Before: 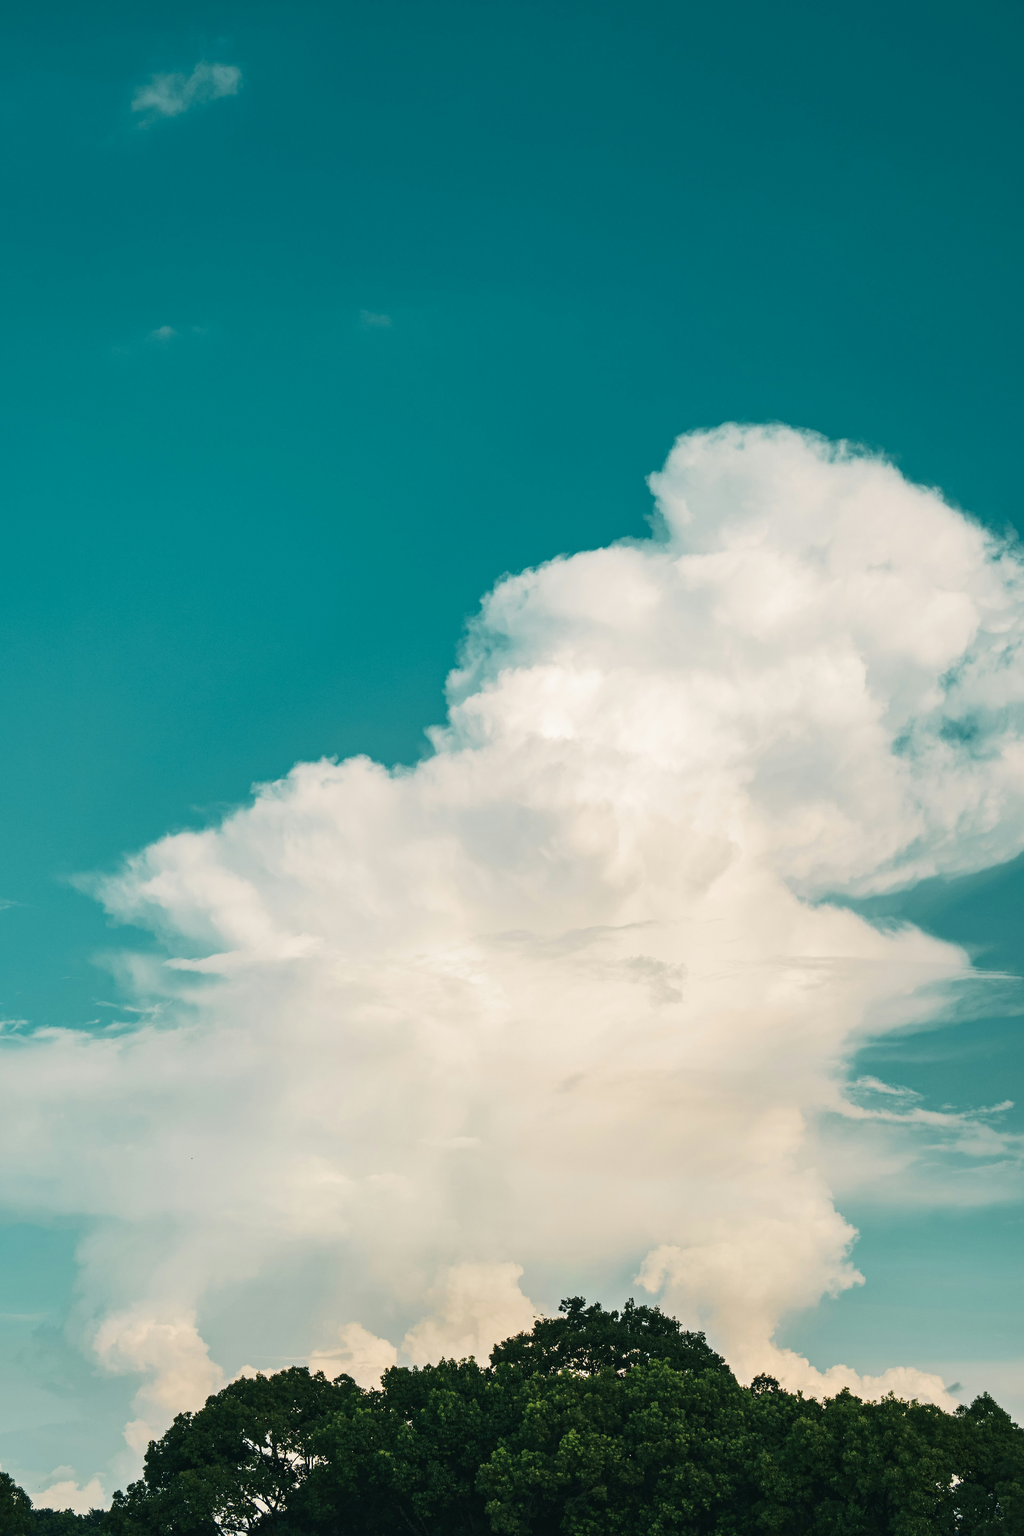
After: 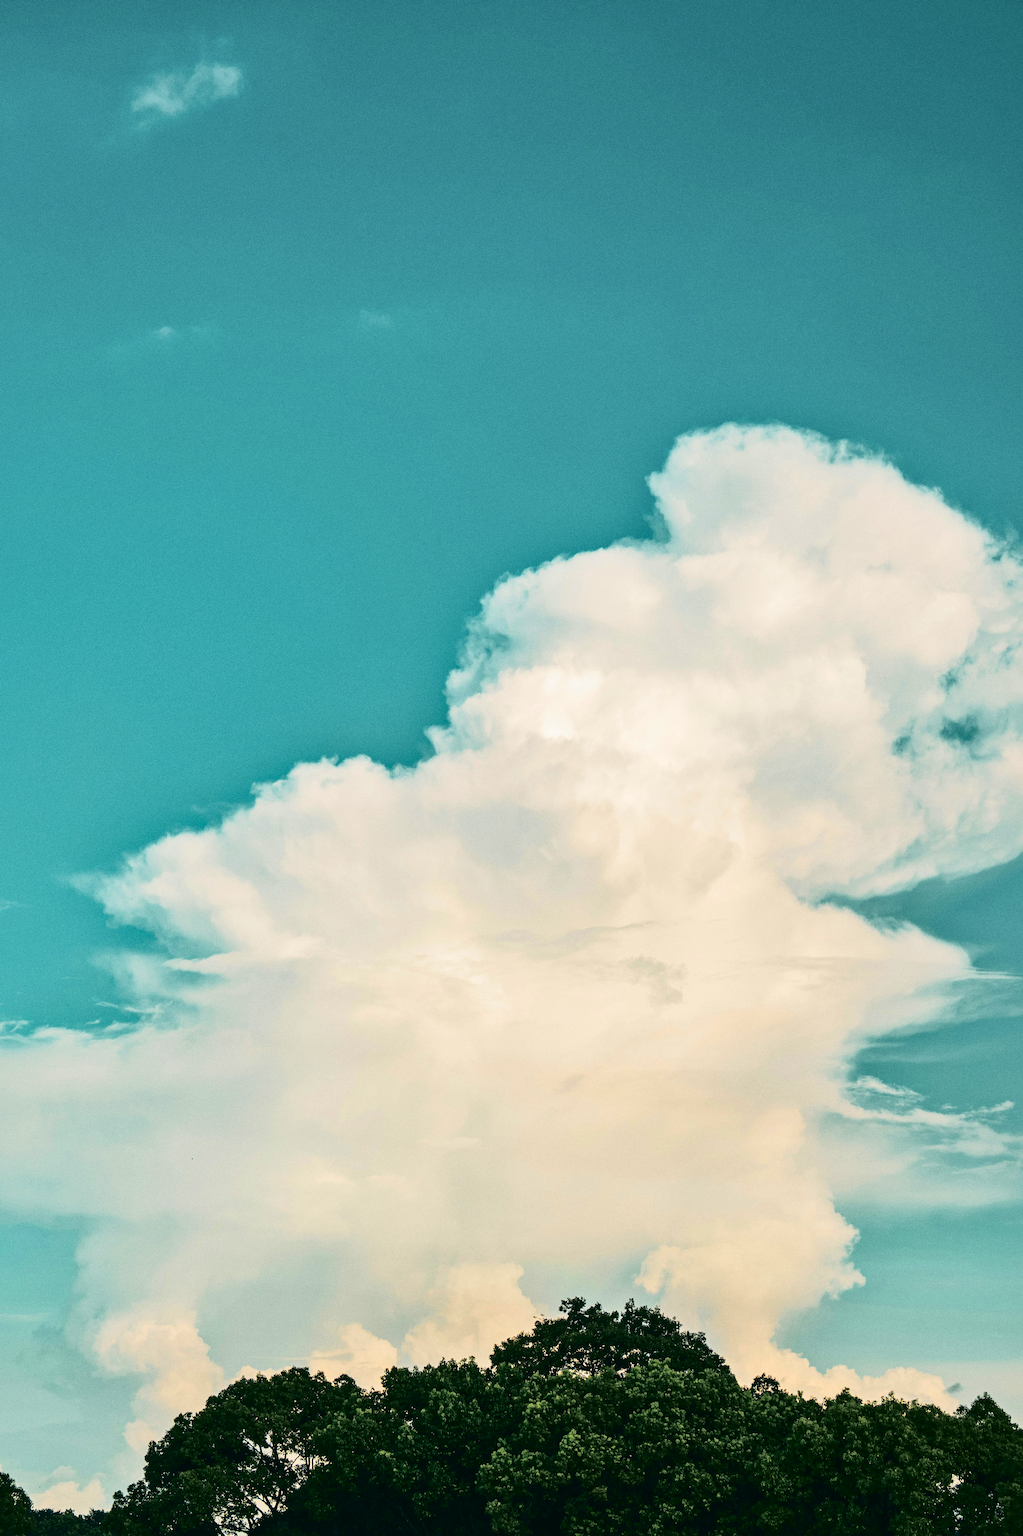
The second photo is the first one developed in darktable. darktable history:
shadows and highlights: shadows 40, highlights -60
grain: coarseness 0.09 ISO
tone curve: curves: ch0 [(0, 0) (0.003, 0.001) (0.011, 0.004) (0.025, 0.009) (0.044, 0.016) (0.069, 0.025) (0.1, 0.036) (0.136, 0.059) (0.177, 0.103) (0.224, 0.175) (0.277, 0.274) (0.335, 0.395) (0.399, 0.52) (0.468, 0.635) (0.543, 0.733) (0.623, 0.817) (0.709, 0.888) (0.801, 0.93) (0.898, 0.964) (1, 1)], color space Lab, independent channels, preserve colors none
